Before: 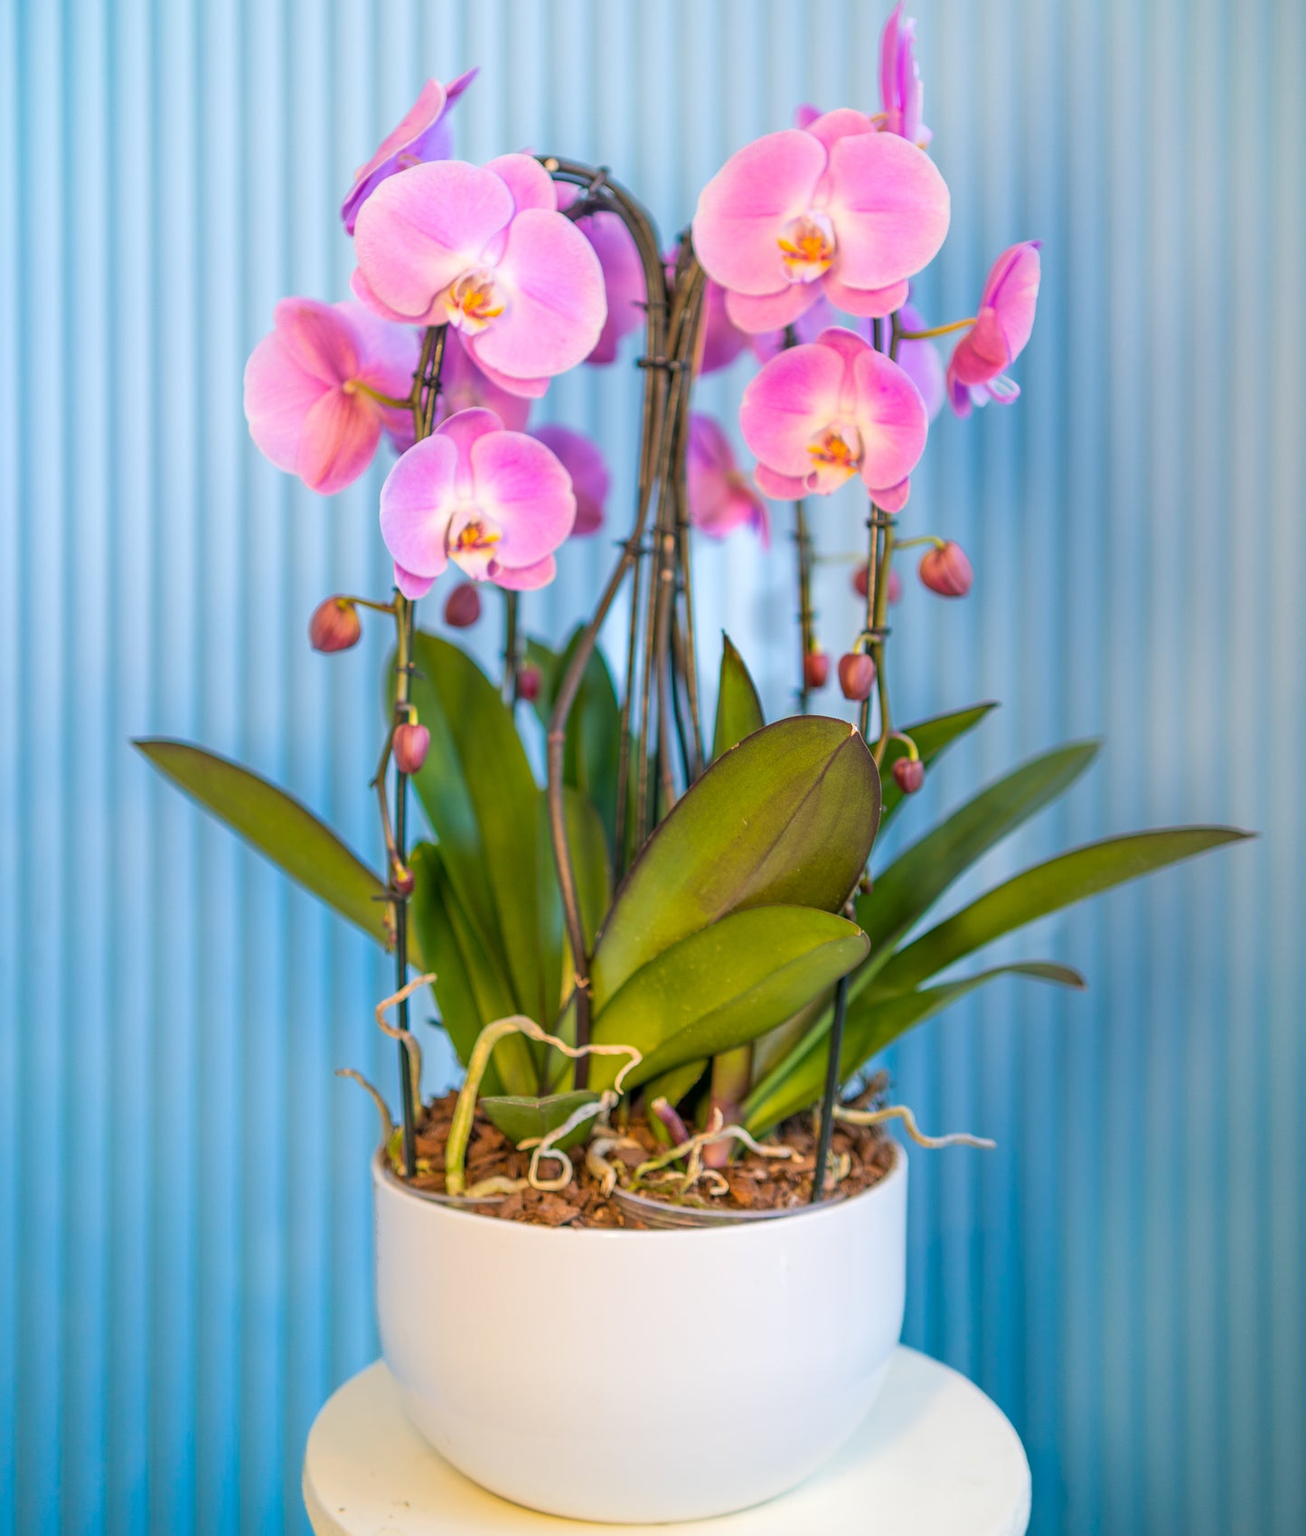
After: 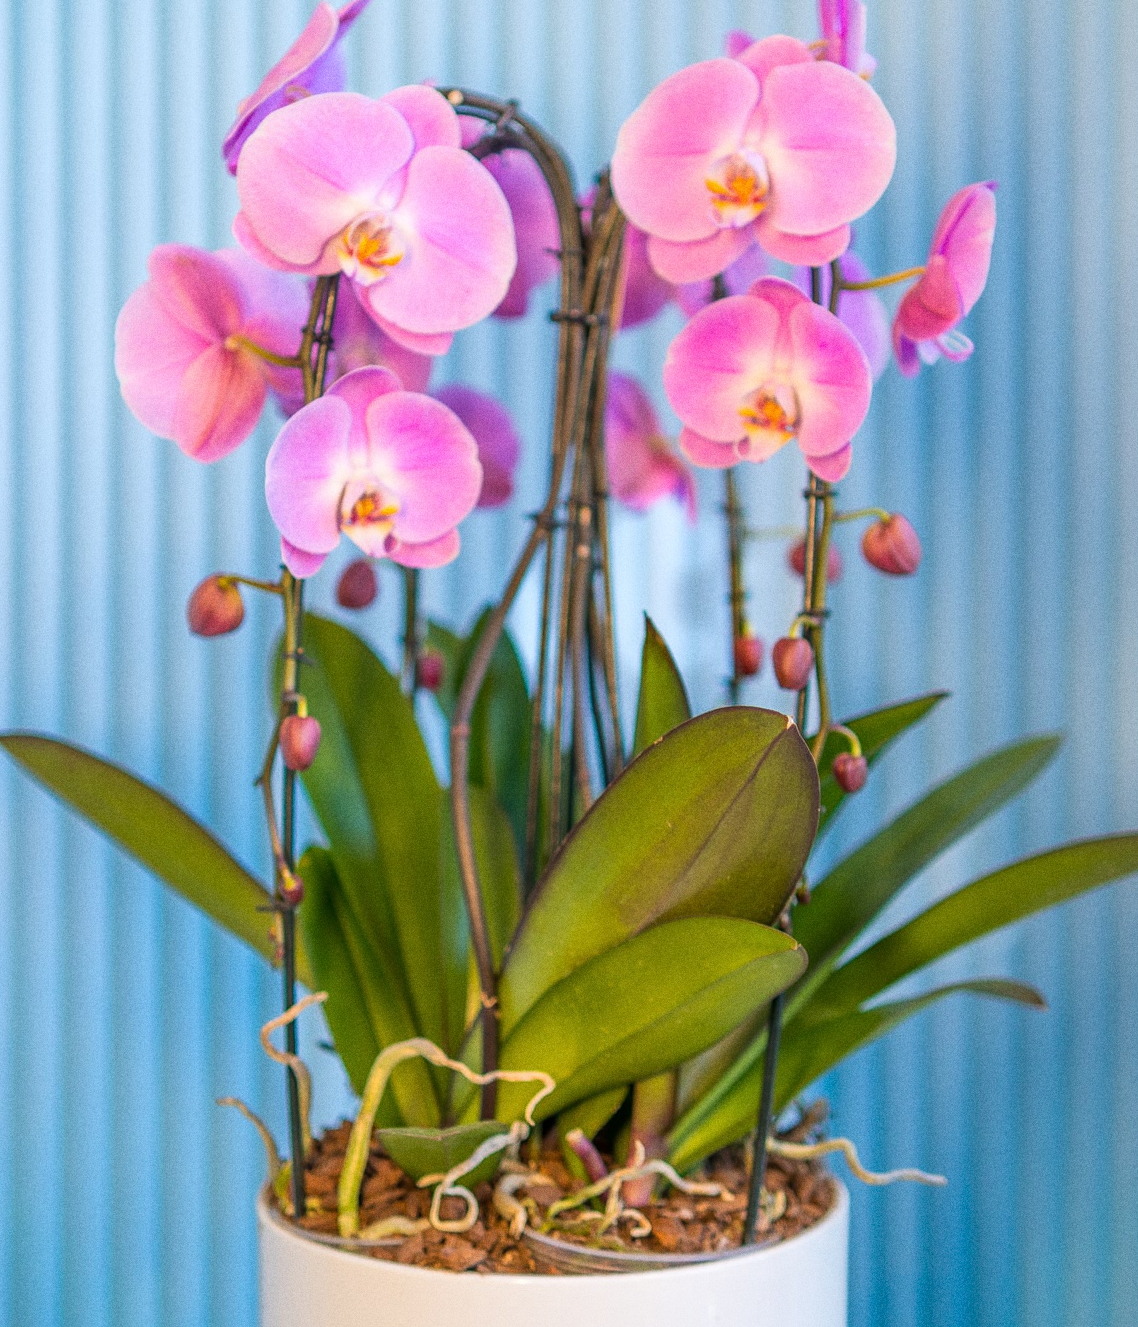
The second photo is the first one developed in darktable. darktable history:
grain: on, module defaults
crop and rotate: left 10.77%, top 5.1%, right 10.41%, bottom 16.76%
